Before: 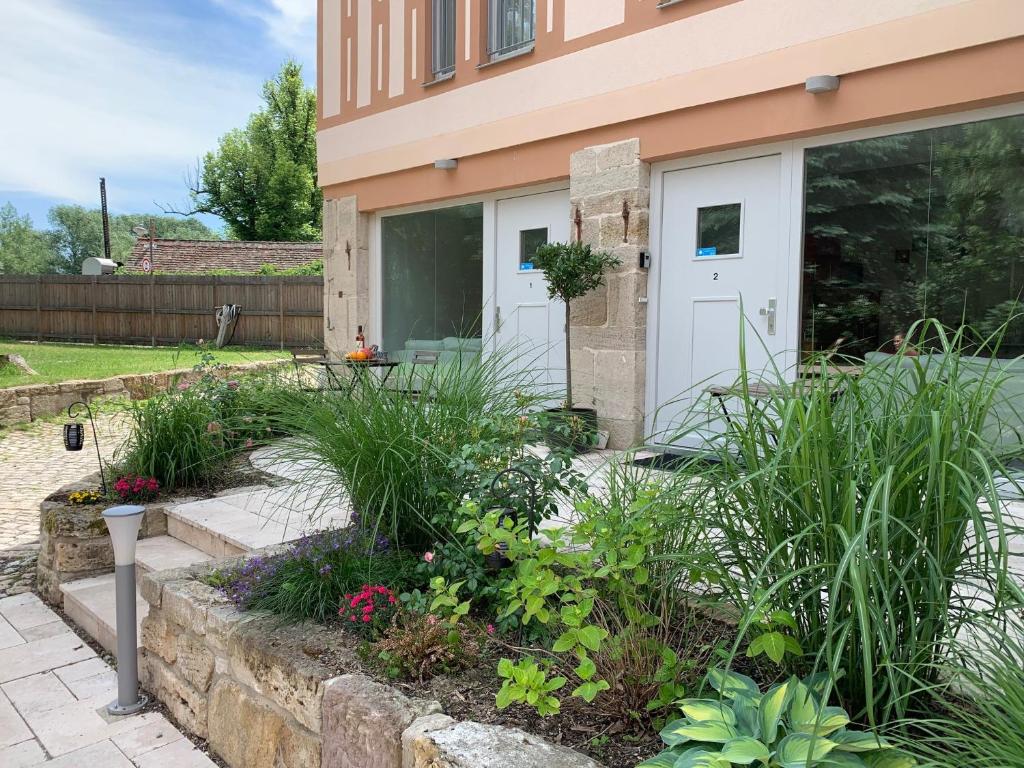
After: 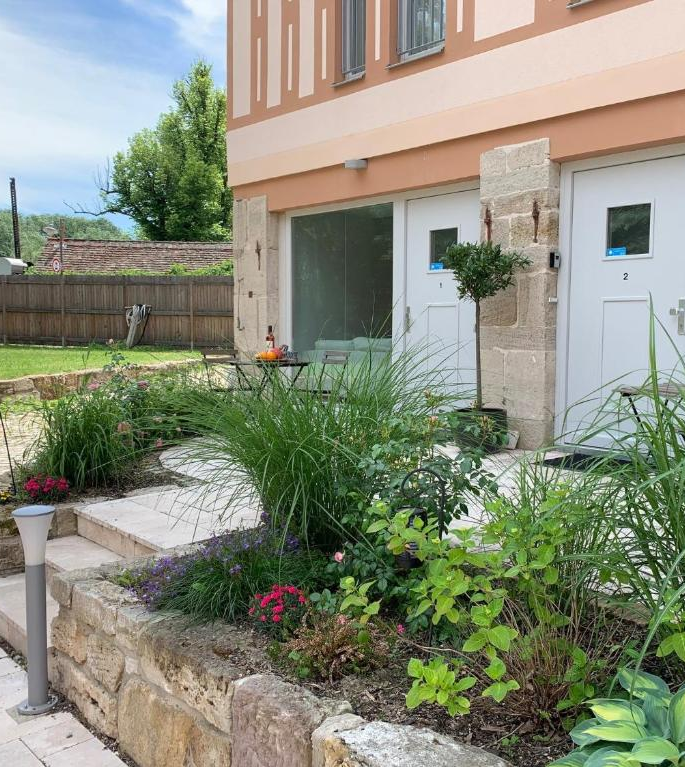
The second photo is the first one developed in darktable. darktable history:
crop and rotate: left 8.799%, right 24.3%
